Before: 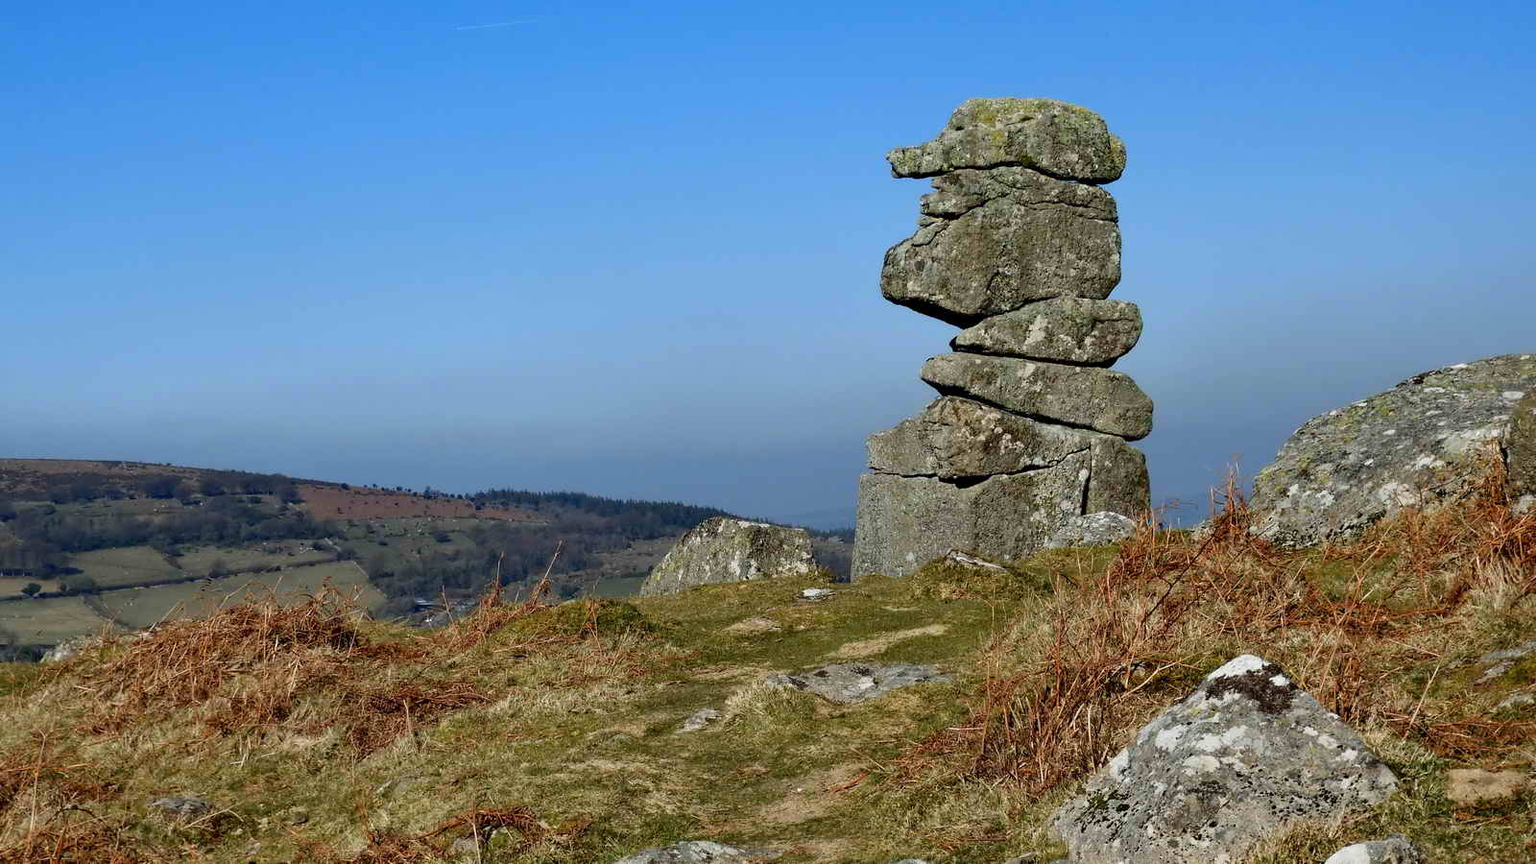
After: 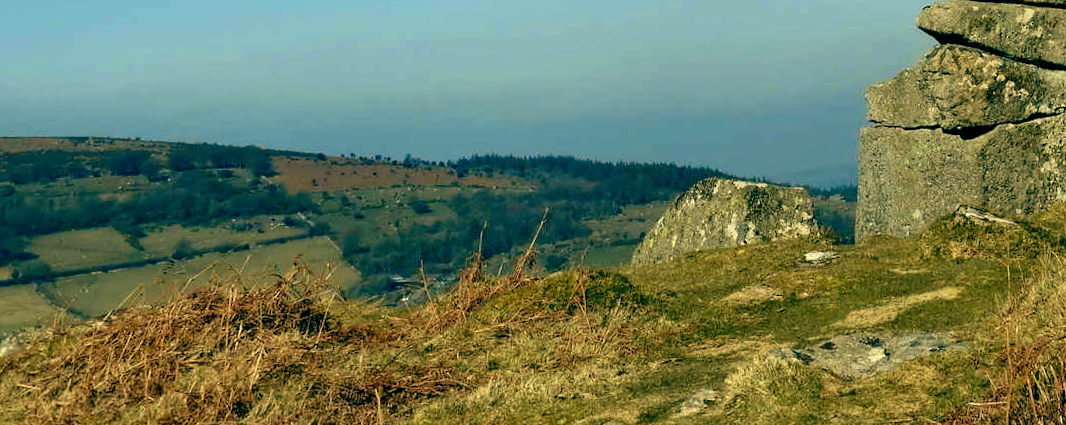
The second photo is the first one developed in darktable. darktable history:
rotate and perspective: rotation -1.68°, lens shift (vertical) -0.146, crop left 0.049, crop right 0.912, crop top 0.032, crop bottom 0.96
color contrast: green-magenta contrast 0.8, blue-yellow contrast 1.1, unbound 0
color balance: mode lift, gamma, gain (sRGB), lift [1, 0.69, 1, 1], gamma [1, 1.482, 1, 1], gain [1, 1, 1, 0.802]
crop: top 36.498%, right 27.964%, bottom 14.995%
exposure: exposure 0.29 EV, compensate highlight preservation false
velvia: on, module defaults
